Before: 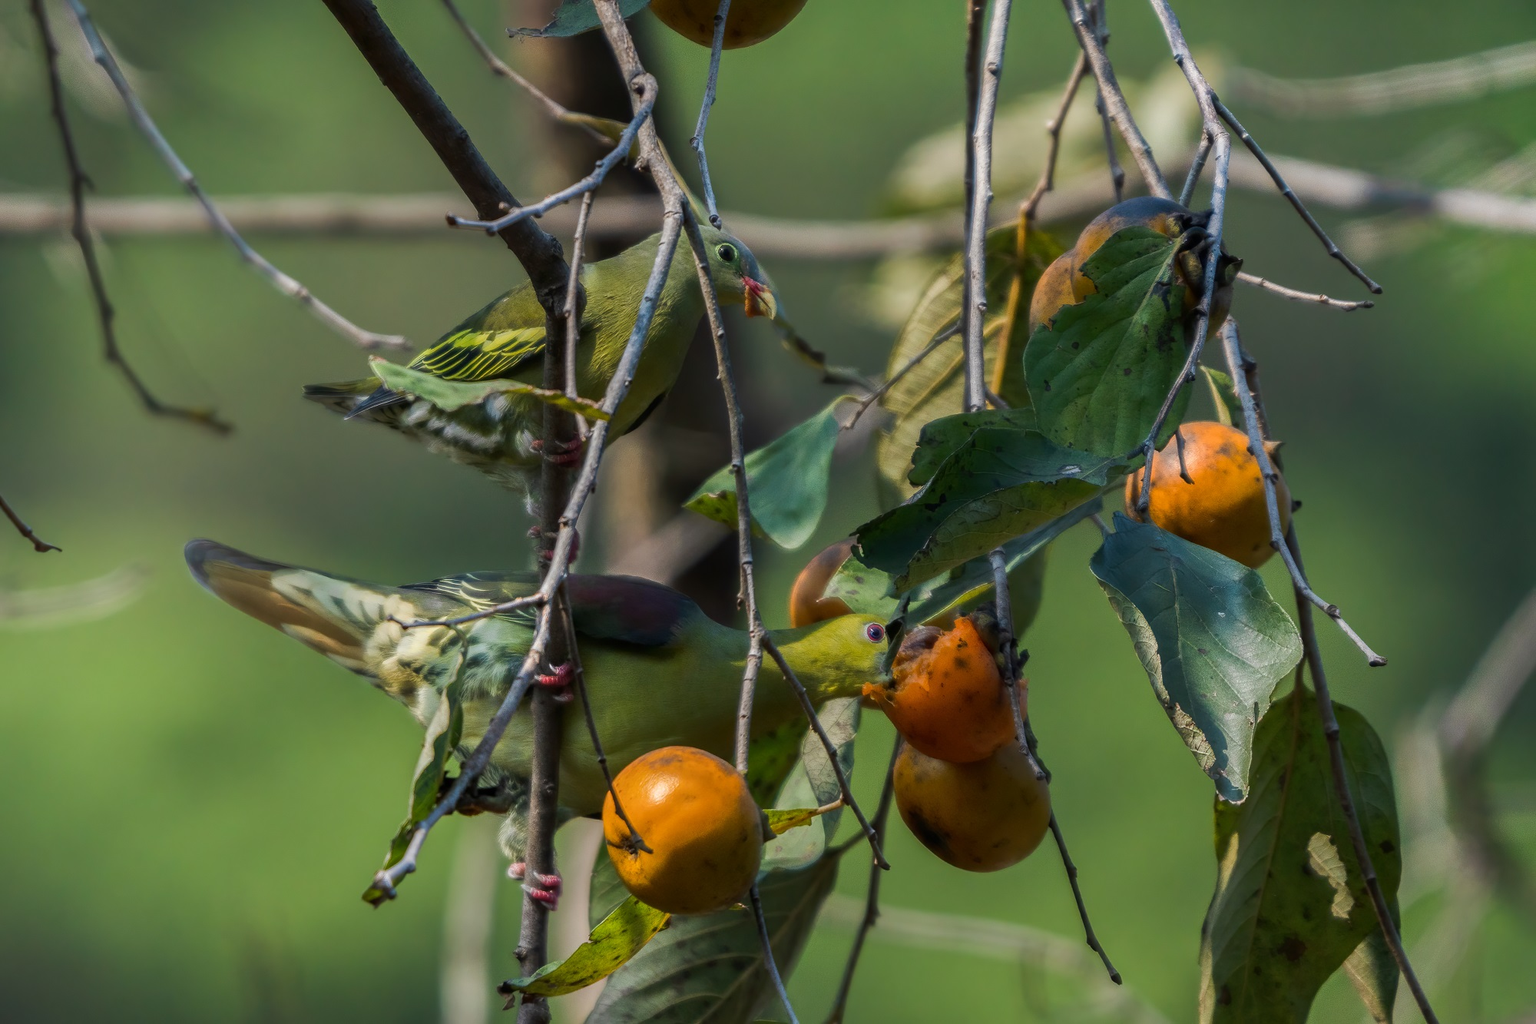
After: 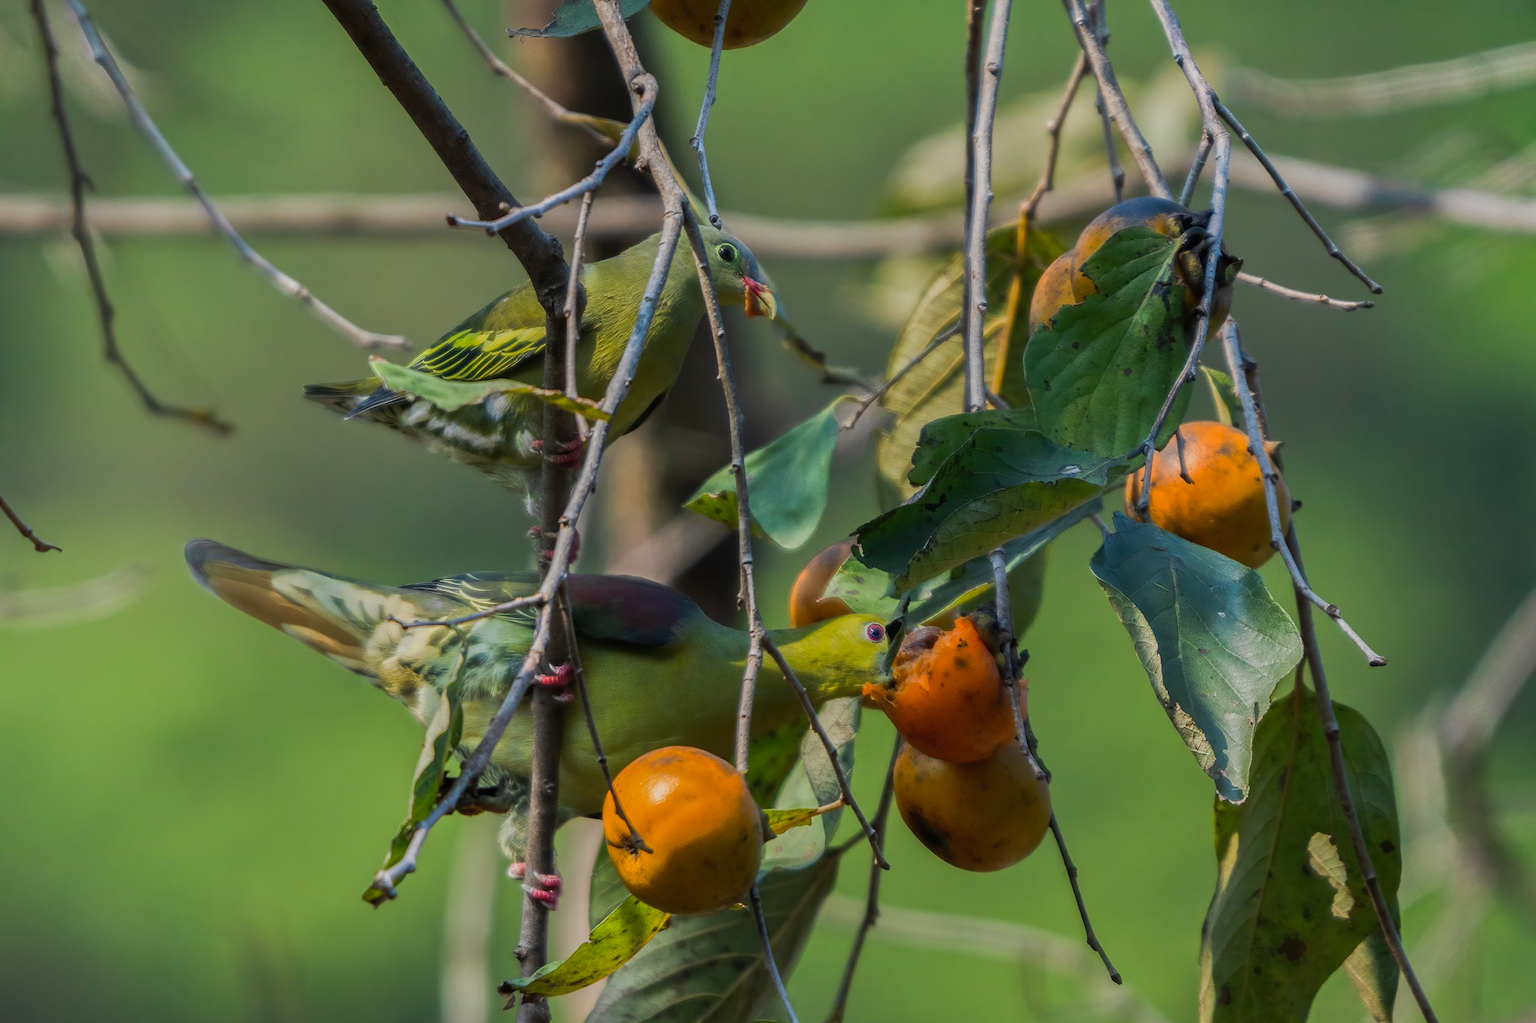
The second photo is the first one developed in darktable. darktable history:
tone equalizer: -8 EV -0.038 EV, -7 EV 0.035 EV, -6 EV -0.006 EV, -5 EV 0.006 EV, -4 EV -0.04 EV, -3 EV -0.23 EV, -2 EV -0.675 EV, -1 EV -0.998 EV, +0 EV -0.962 EV, smoothing diameter 2.09%, edges refinement/feathering 20.89, mask exposure compensation -1.57 EV, filter diffusion 5
contrast brightness saturation: contrast 0.074, brightness 0.075, saturation 0.179
